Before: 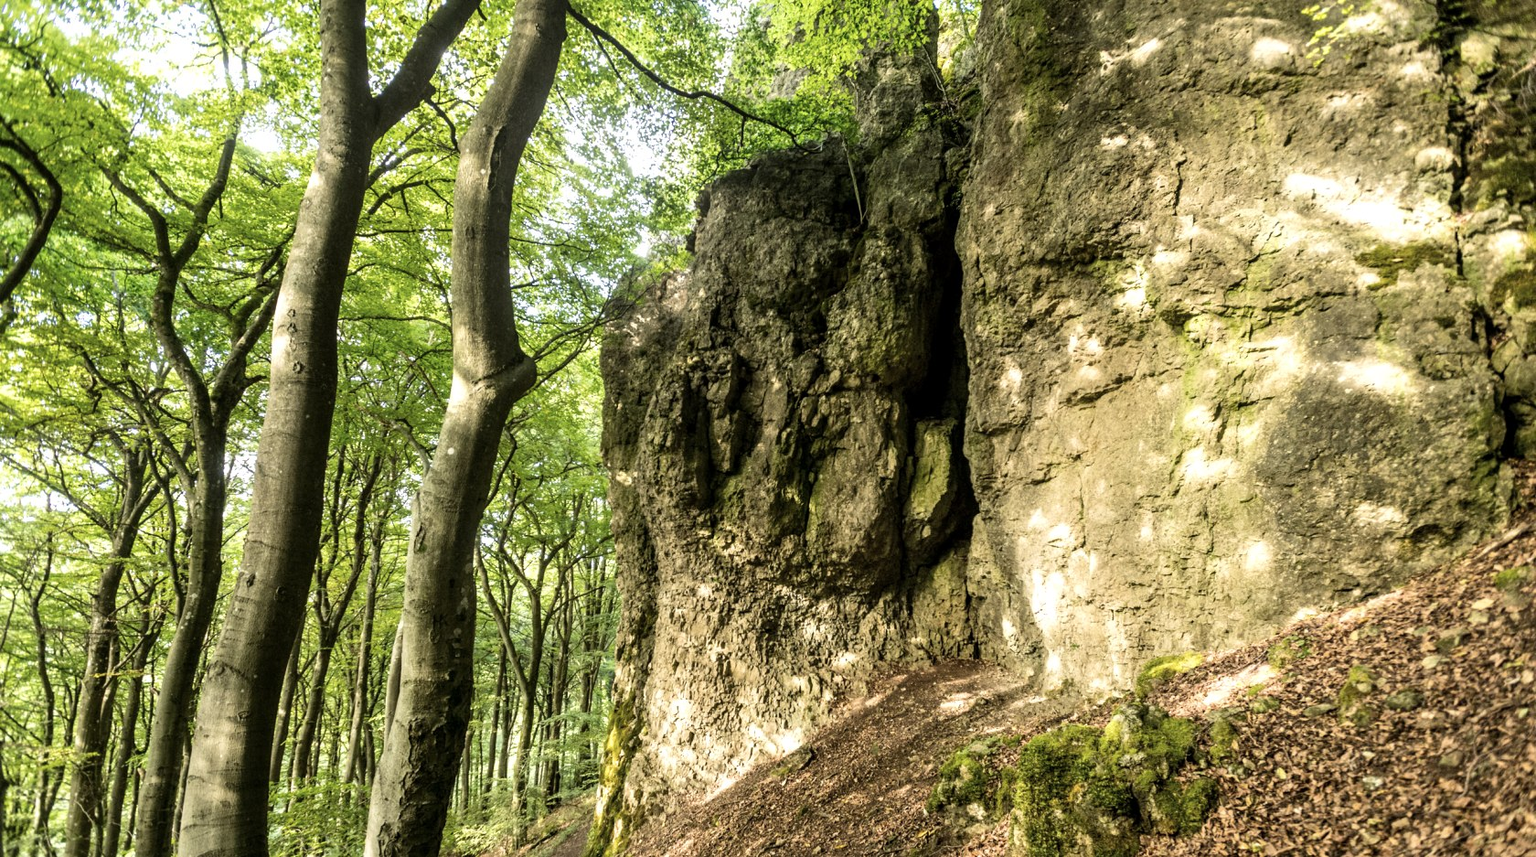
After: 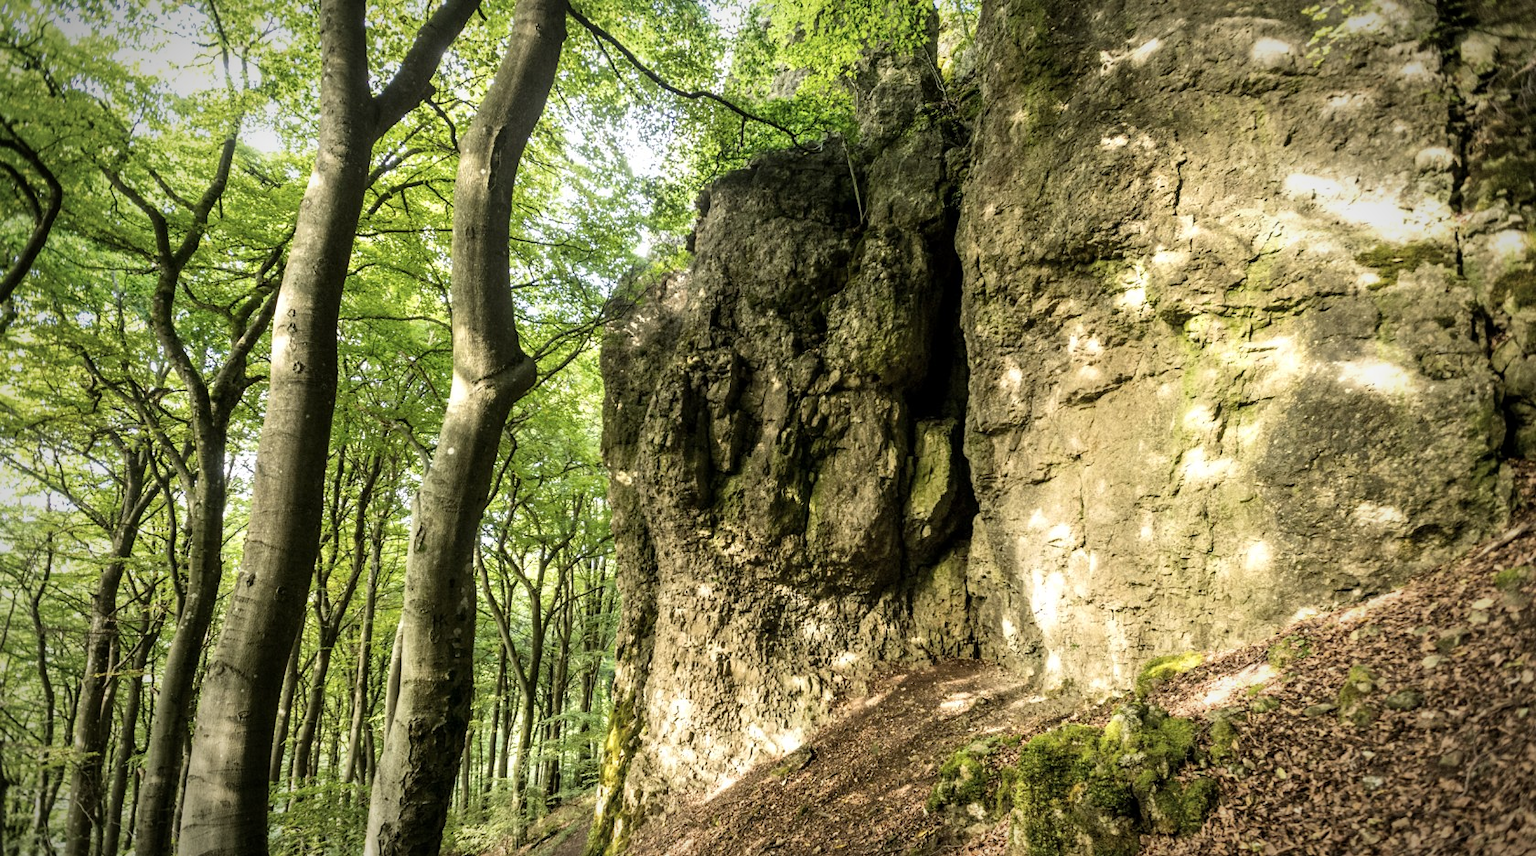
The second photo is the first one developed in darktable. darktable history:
exposure: compensate highlight preservation false
vignetting: fall-off start 70.97%, brightness -0.584, saturation -0.118, width/height ratio 1.333
